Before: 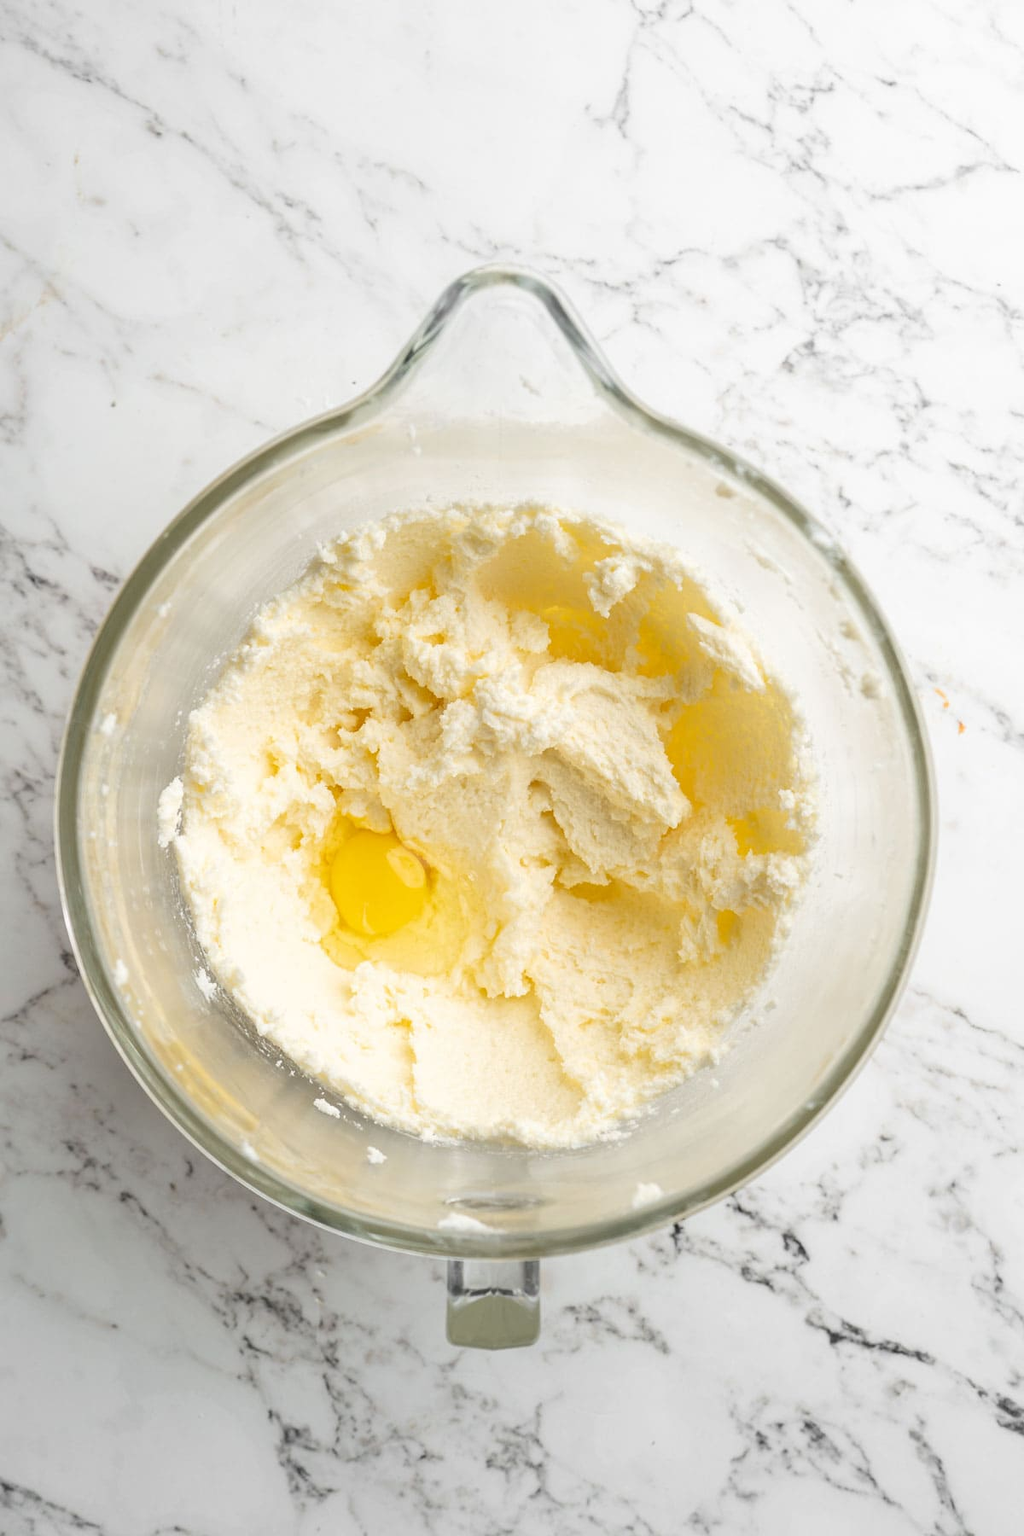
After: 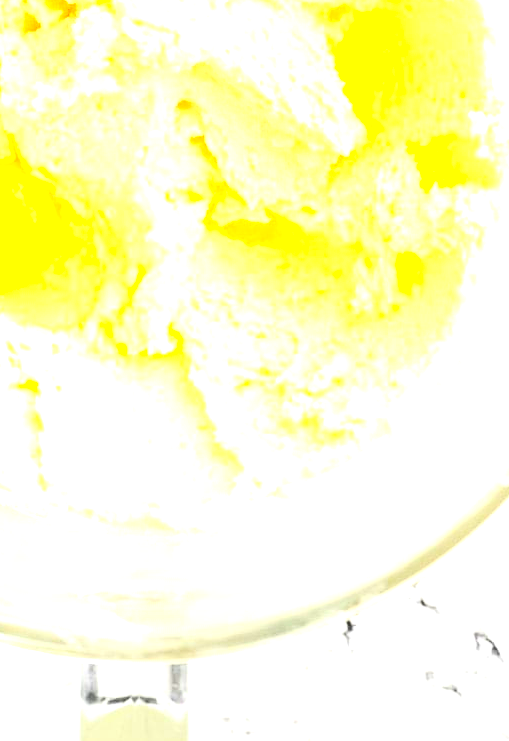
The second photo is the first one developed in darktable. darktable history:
contrast brightness saturation: contrast 0.333, brightness -0.071, saturation 0.17
local contrast: on, module defaults
exposure: black level correction 0, exposure 1.915 EV, compensate highlight preservation false
crop: left 37.015%, top 45.229%, right 20.5%, bottom 13.598%
